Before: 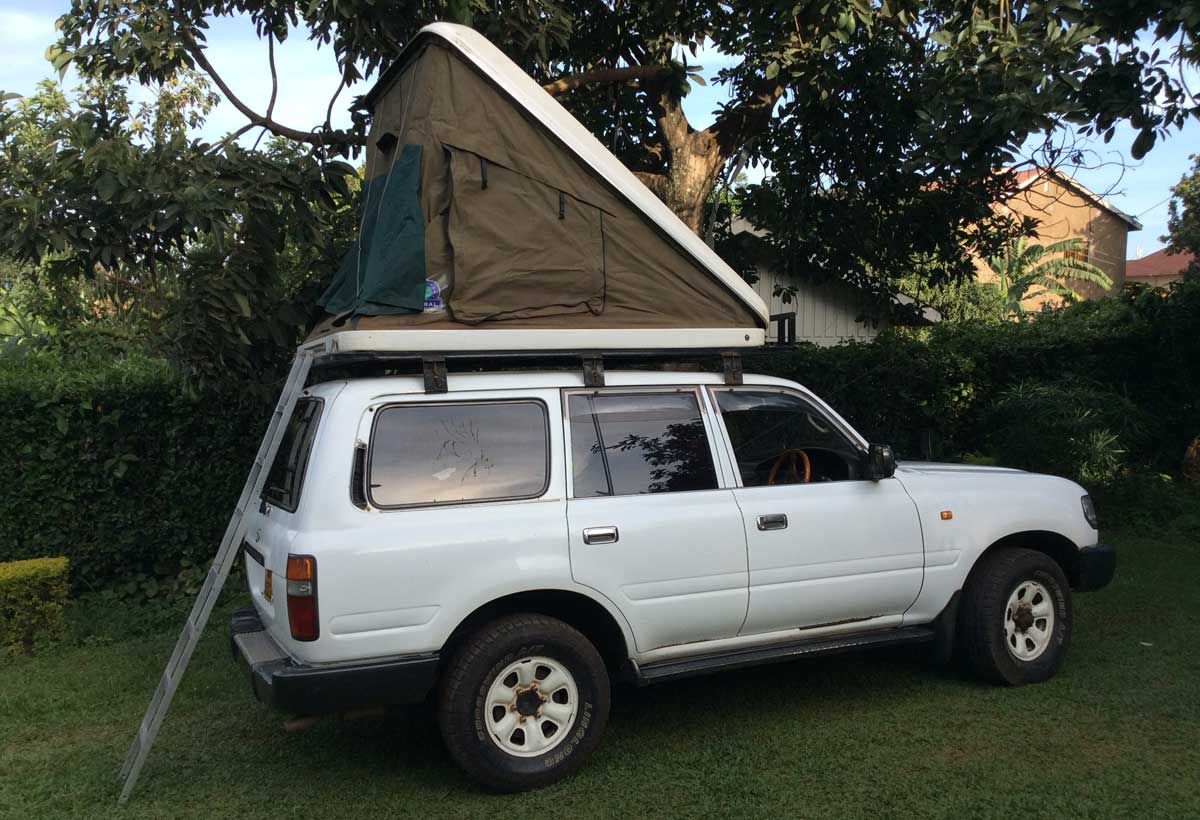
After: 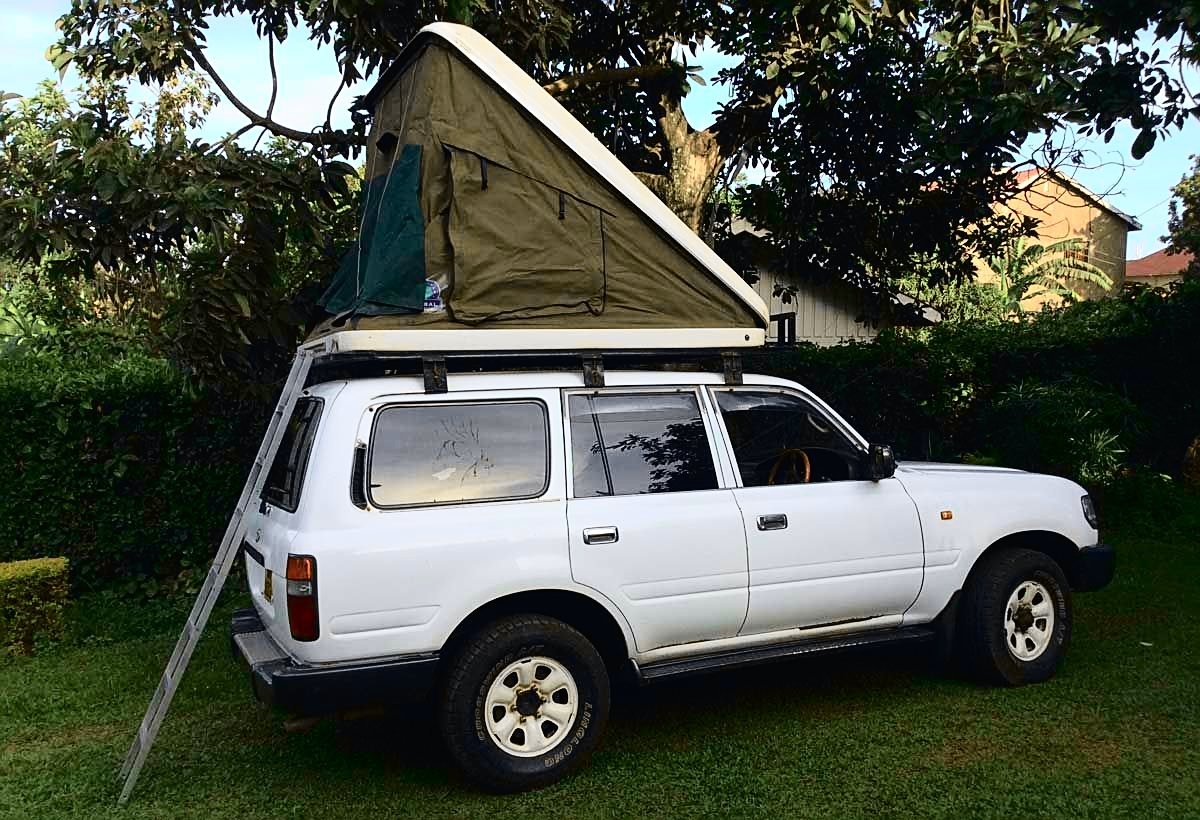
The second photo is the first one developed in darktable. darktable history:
tone curve: curves: ch0 [(0, 0.011) (0.053, 0.026) (0.174, 0.115) (0.398, 0.444) (0.673, 0.775) (0.829, 0.906) (0.991, 0.981)]; ch1 [(0, 0) (0.276, 0.206) (0.409, 0.383) (0.473, 0.458) (0.492, 0.499) (0.521, 0.502) (0.546, 0.543) (0.585, 0.617) (0.659, 0.686) (0.78, 0.8) (1, 1)]; ch2 [(0, 0) (0.438, 0.449) (0.473, 0.469) (0.503, 0.5) (0.523, 0.538) (0.562, 0.598) (0.612, 0.635) (0.695, 0.713) (1, 1)], color space Lab, independent channels, preserve colors none
base curve: preserve colors none
sharpen: on, module defaults
